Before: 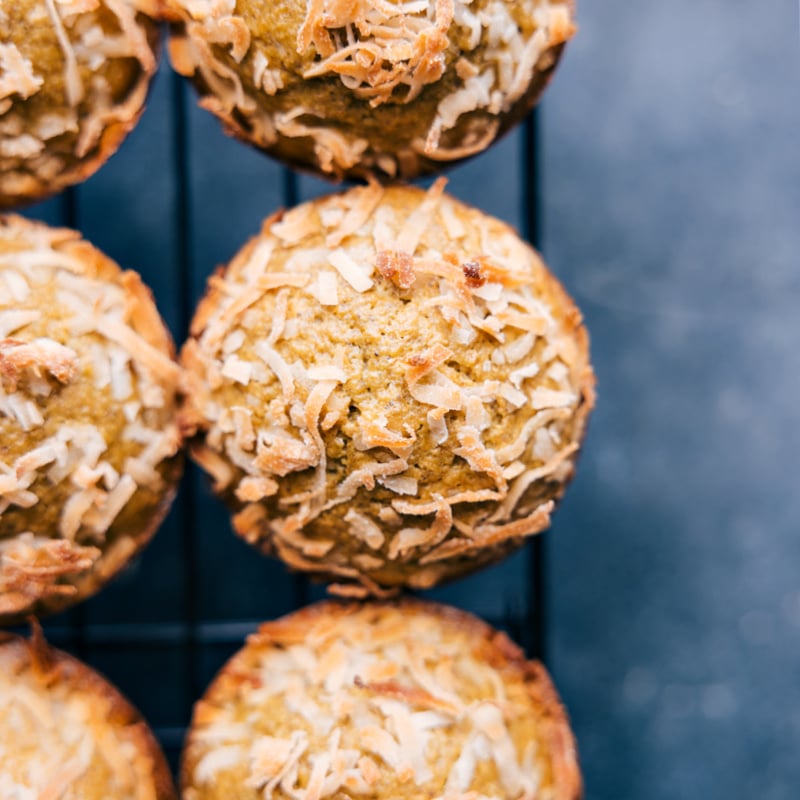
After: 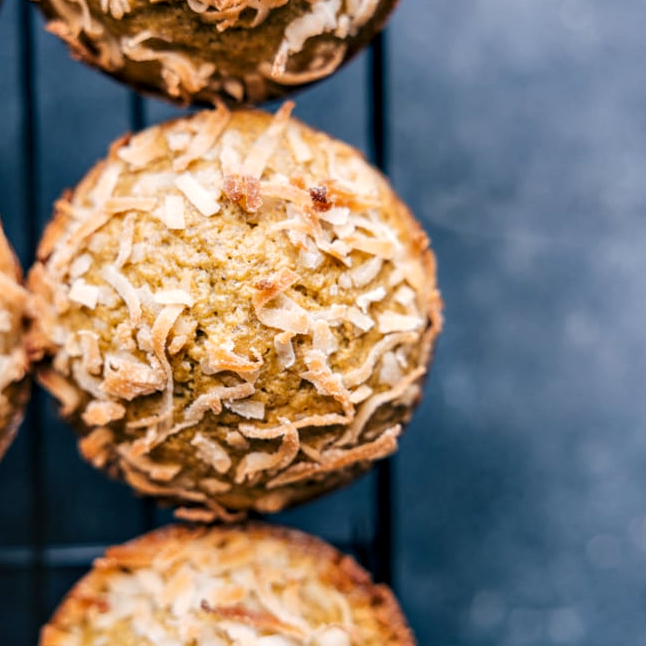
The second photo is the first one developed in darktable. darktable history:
local contrast: detail 130%
crop: left 19.159%, top 9.58%, bottom 9.58%
